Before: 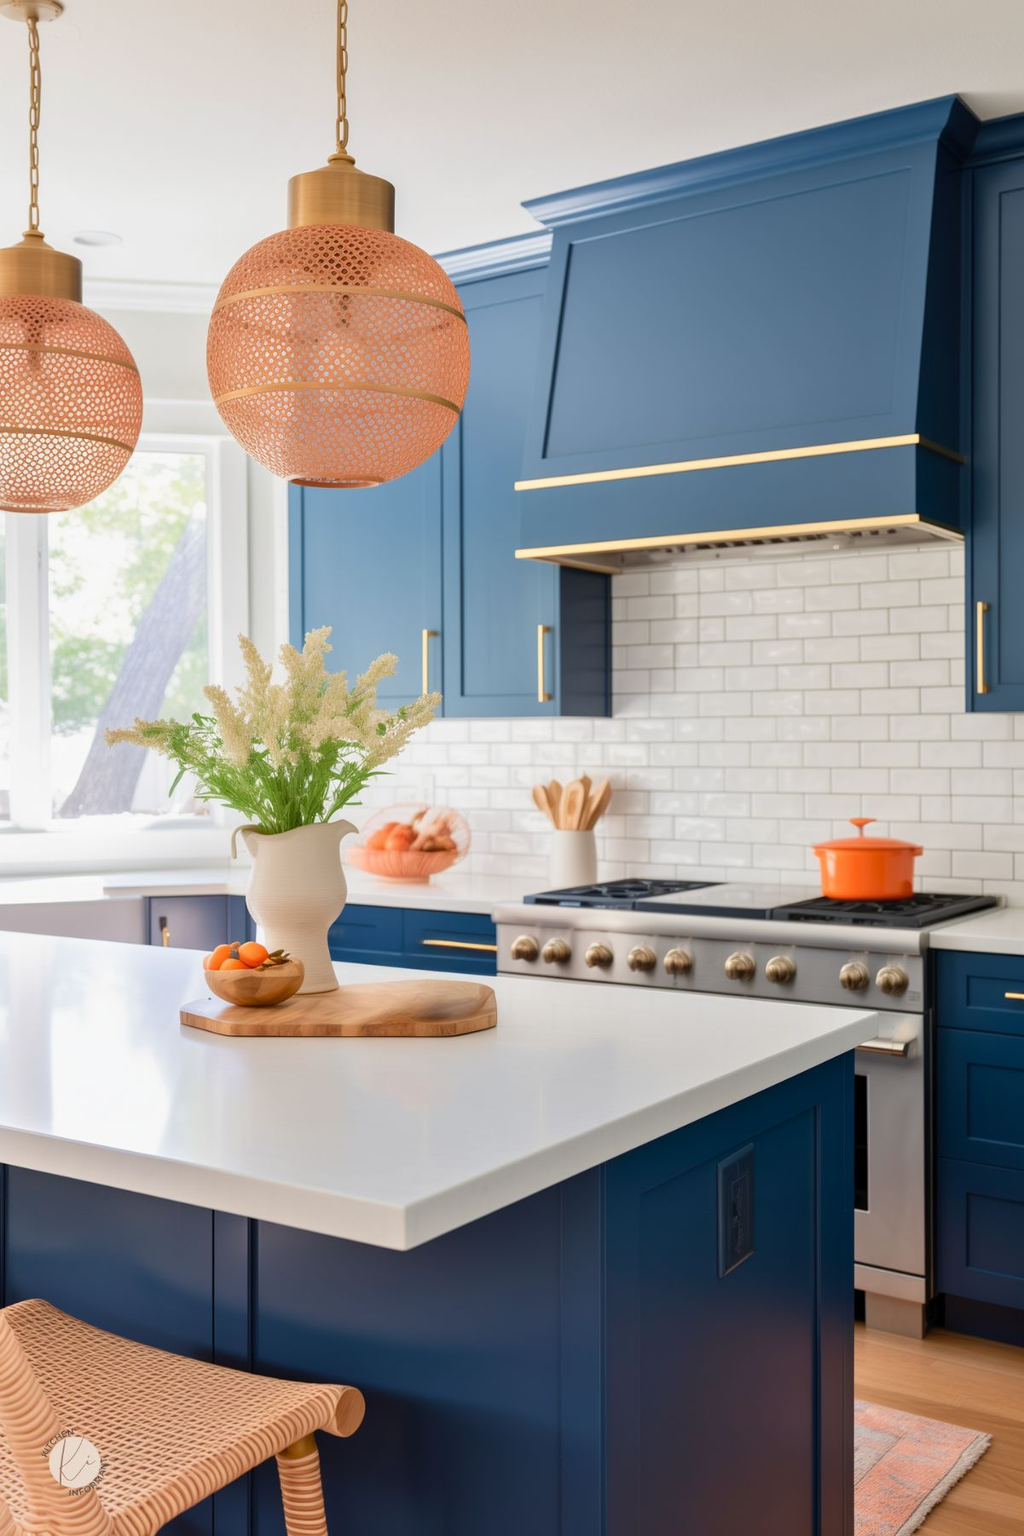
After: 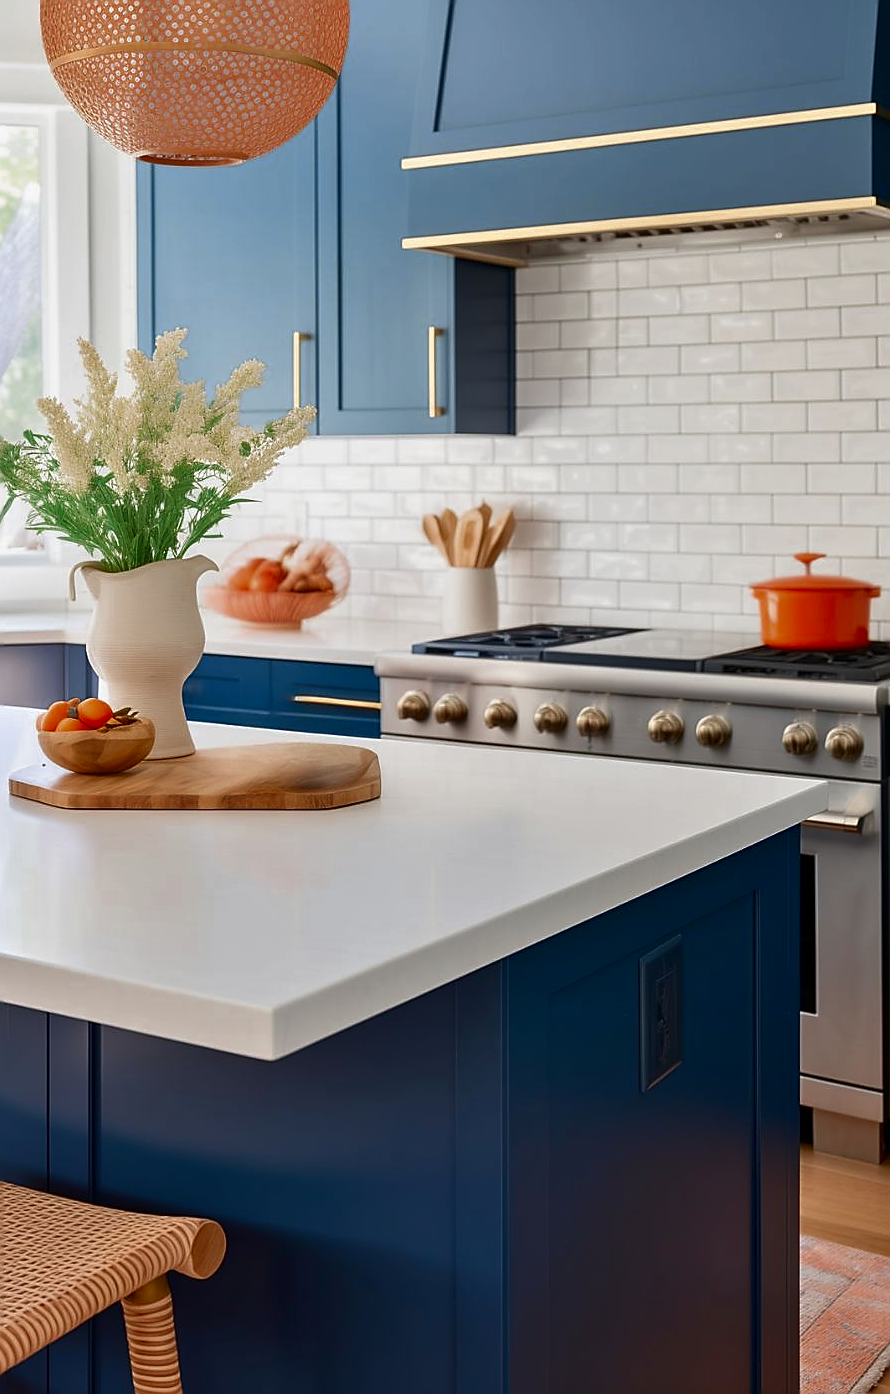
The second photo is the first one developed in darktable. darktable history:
sharpen: radius 1.362, amount 1.257, threshold 0.763
crop: left 16.83%, top 22.58%, right 9.032%
color zones: curves: ch0 [(0, 0.5) (0.125, 0.4) (0.25, 0.5) (0.375, 0.4) (0.5, 0.4) (0.625, 0.6) (0.75, 0.6) (0.875, 0.5)]; ch1 [(0, 0.4) (0.125, 0.5) (0.25, 0.4) (0.375, 0.4) (0.5, 0.4) (0.625, 0.4) (0.75, 0.5) (0.875, 0.4)]; ch2 [(0, 0.6) (0.125, 0.5) (0.25, 0.5) (0.375, 0.6) (0.5, 0.6) (0.625, 0.5) (0.75, 0.5) (0.875, 0.5)]
contrast brightness saturation: contrast 0.065, brightness -0.126, saturation 0.048
